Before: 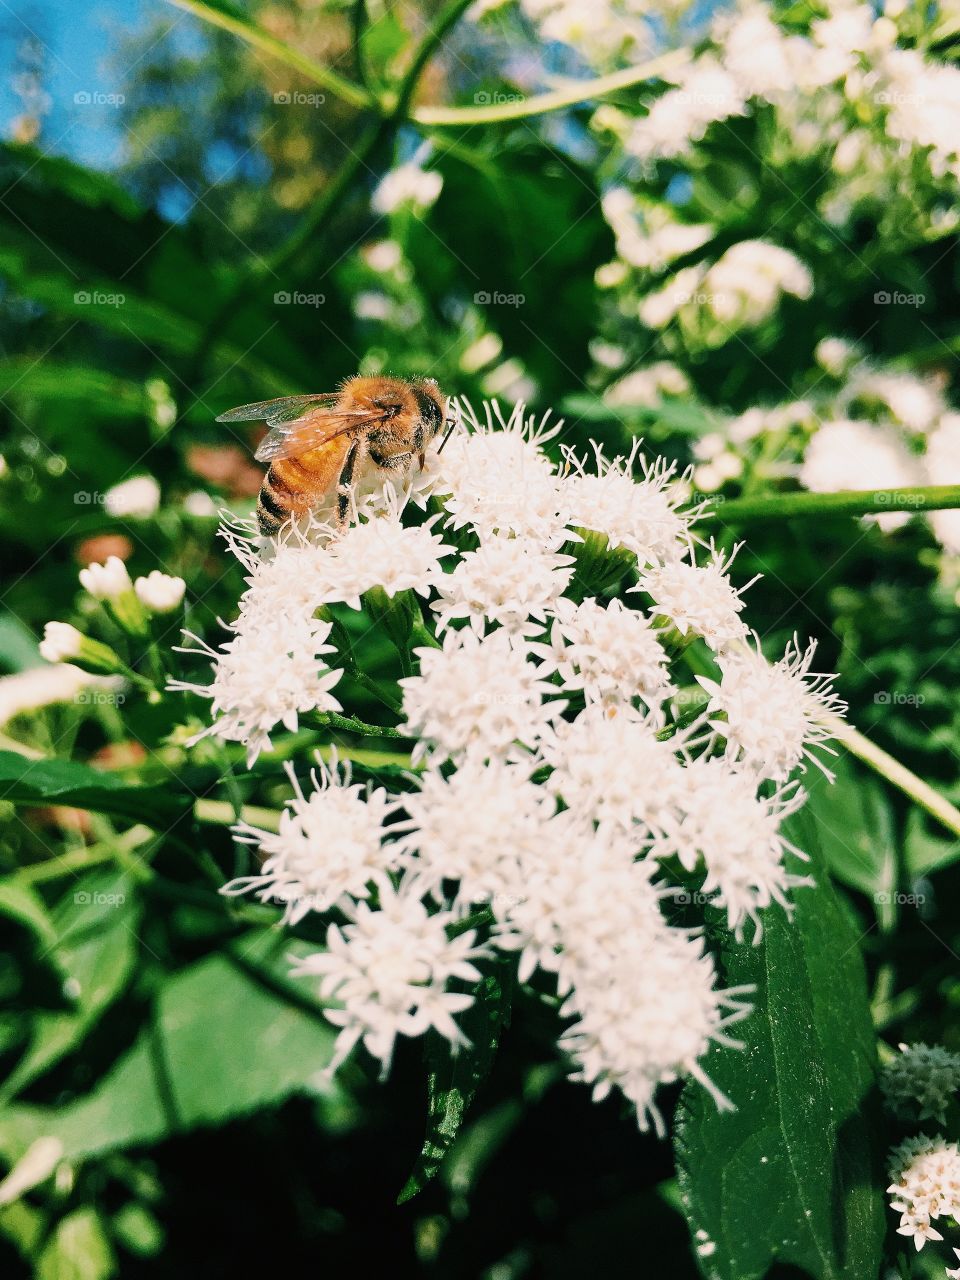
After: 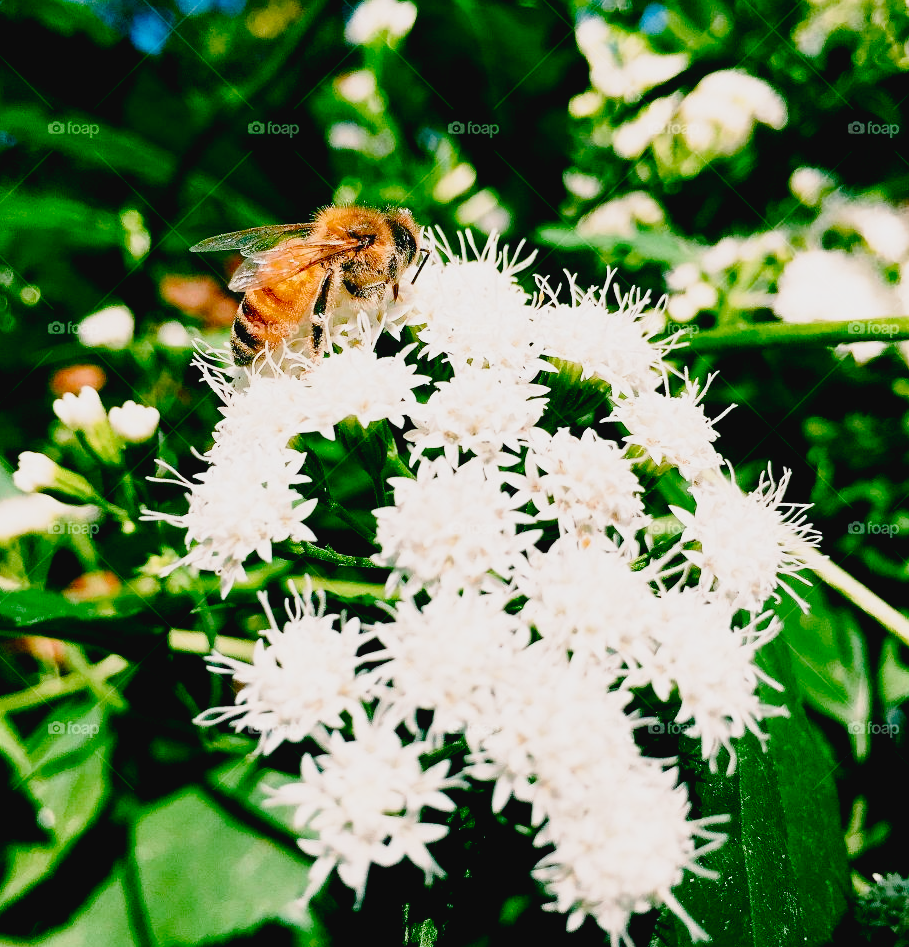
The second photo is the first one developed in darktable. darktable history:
tone curve: curves: ch0 [(0, 0.029) (0.099, 0.082) (0.264, 0.253) (0.447, 0.481) (0.678, 0.721) (0.828, 0.857) (0.992, 0.94)]; ch1 [(0, 0) (0.311, 0.266) (0.411, 0.374) (0.481, 0.458) (0.501, 0.499) (0.514, 0.512) (0.575, 0.577) (0.643, 0.648) (0.682, 0.674) (0.802, 0.812) (1, 1)]; ch2 [(0, 0) (0.259, 0.207) (0.323, 0.311) (0.376, 0.353) (0.463, 0.456) (0.498, 0.498) (0.524, 0.512) (0.574, 0.582) (0.648, 0.653) (0.768, 0.728) (1, 1)], preserve colors none
color balance rgb: linear chroma grading › global chroma 15.027%, perceptual saturation grading › global saturation 20%, perceptual saturation grading › highlights -49.071%, perceptual saturation grading › shadows 25.318%, global vibrance 9.788%
crop and rotate: left 2.8%, top 13.335%, right 2.436%, bottom 12.636%
base curve: curves: ch0 [(0.017, 0) (0.425, 0.441) (0.844, 0.933) (1, 1)], preserve colors none
